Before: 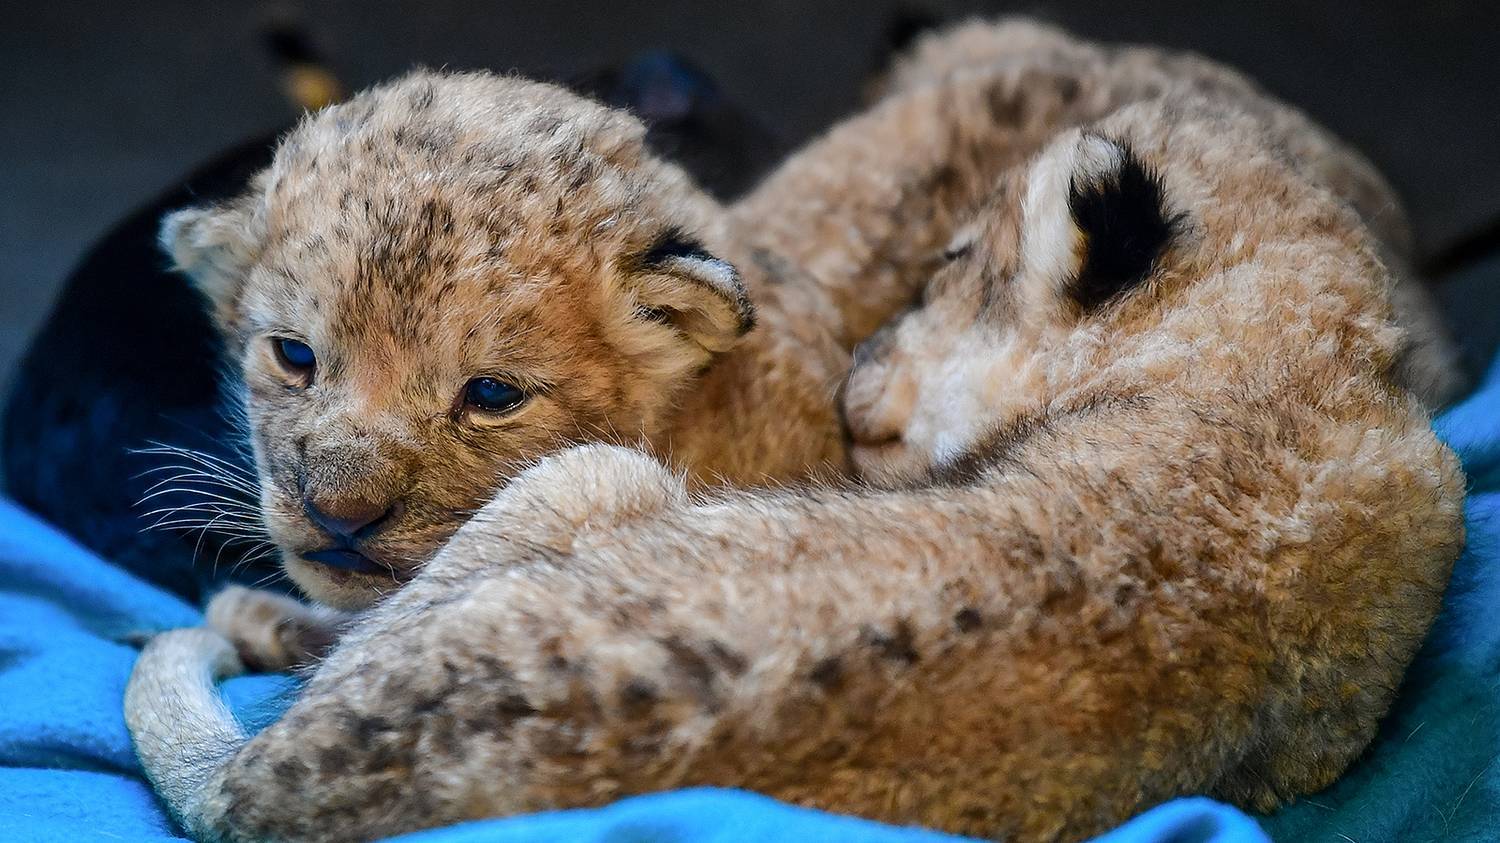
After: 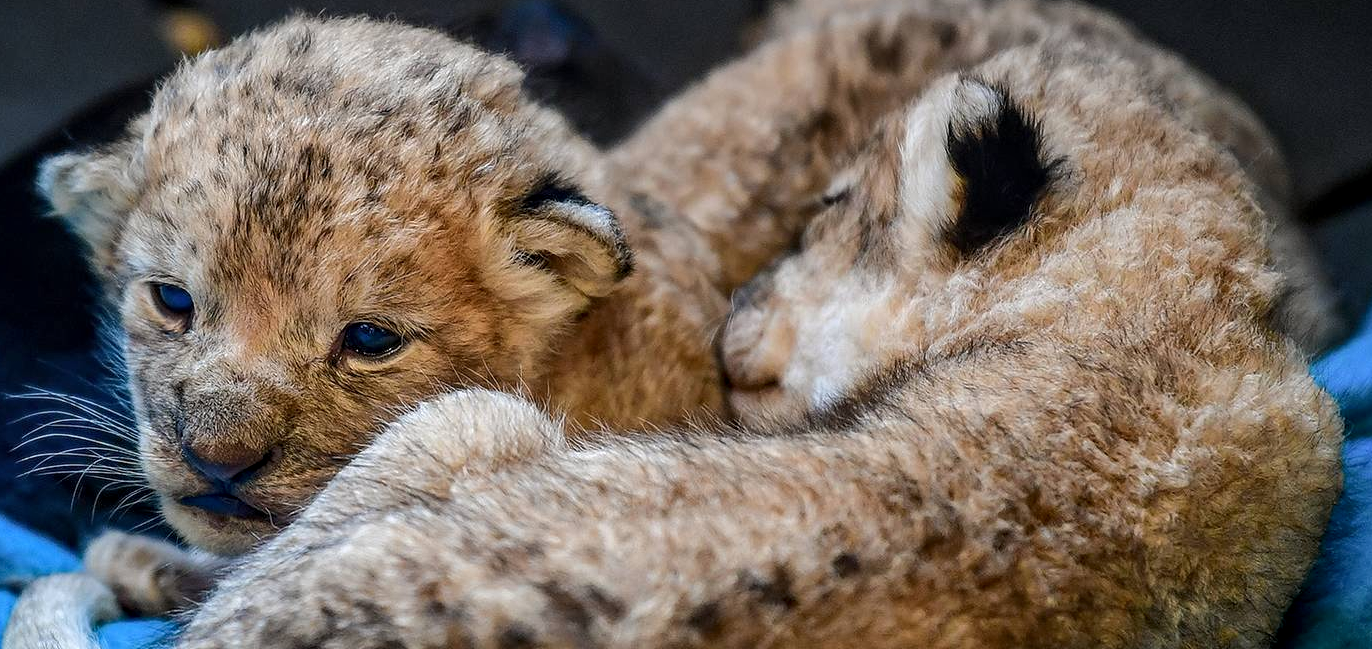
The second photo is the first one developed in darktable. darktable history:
local contrast: on, module defaults
crop: left 8.155%, top 6.611%, bottom 15.385%
